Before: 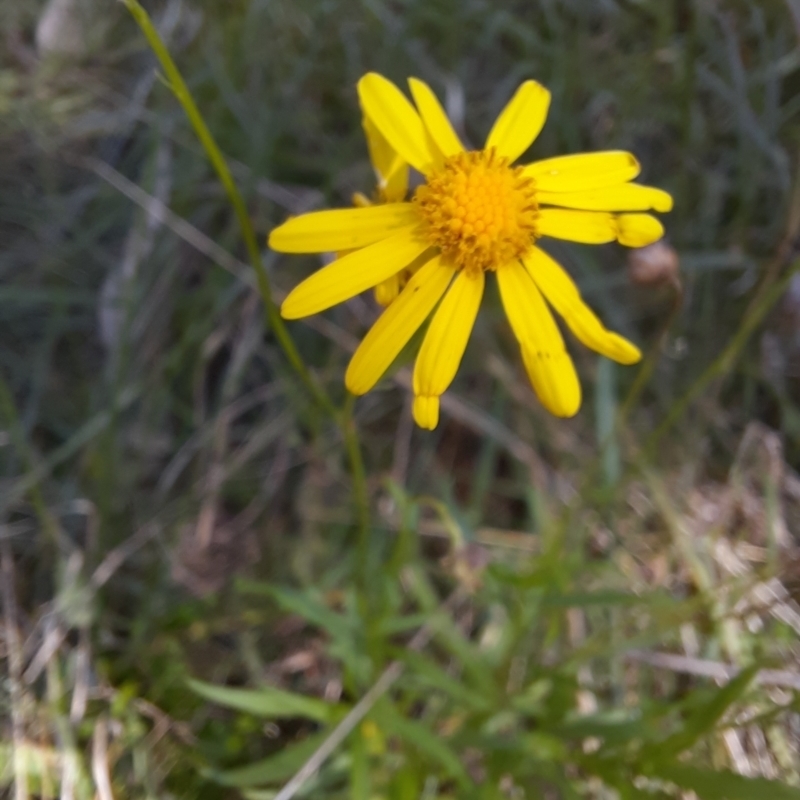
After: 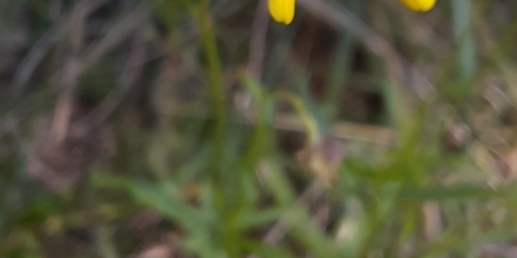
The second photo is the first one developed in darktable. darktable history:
crop: left 18.04%, top 50.856%, right 17.289%, bottom 16.807%
